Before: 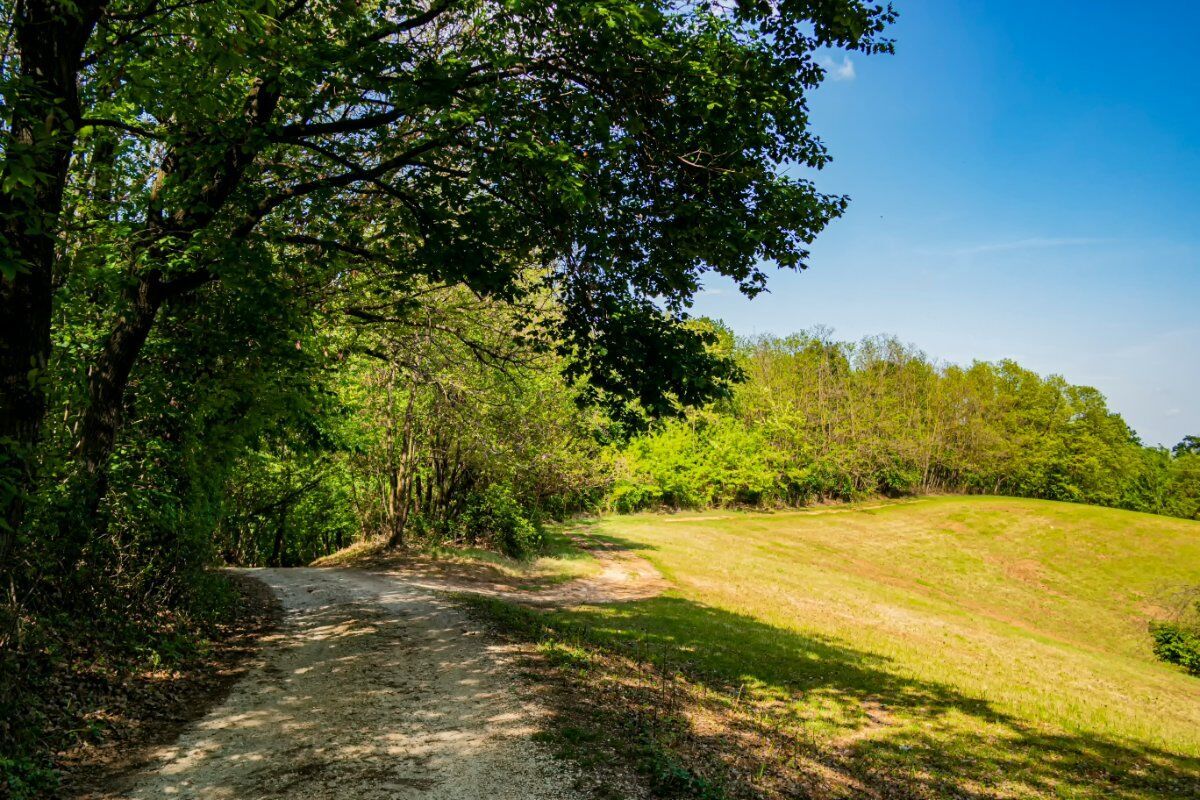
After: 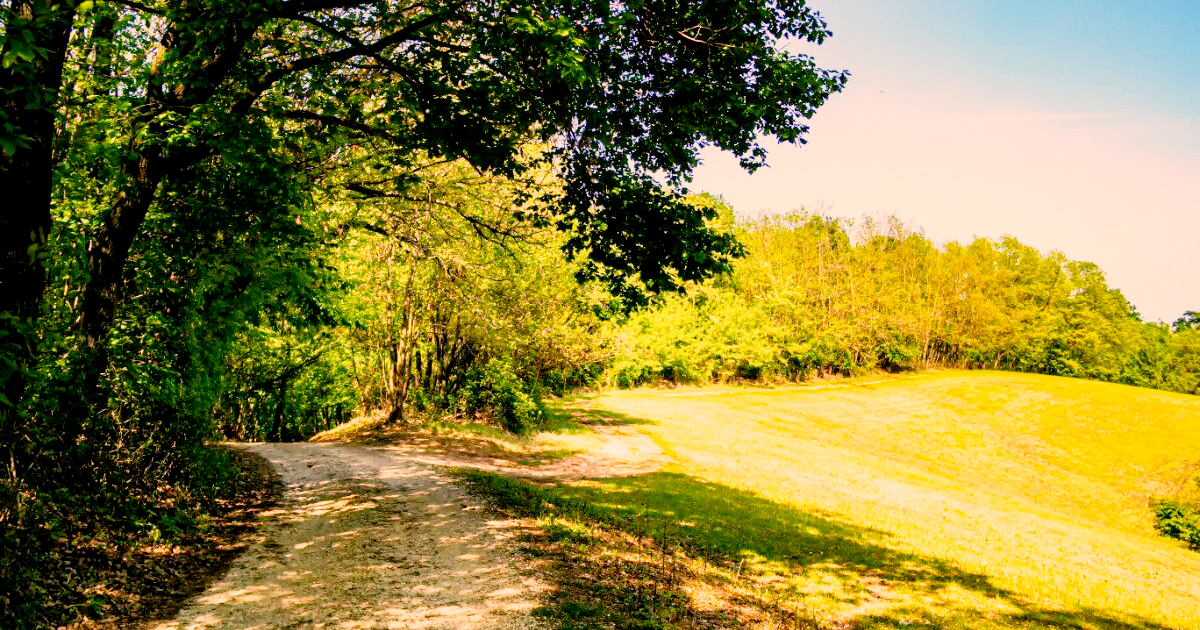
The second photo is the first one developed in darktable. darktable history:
color correction: highlights a* 17.53, highlights b* 19.07
filmic rgb: black relative exposure -7.71 EV, white relative exposure 4.42 EV, target black luminance 0%, hardness 3.75, latitude 50.73%, contrast 1.07, highlights saturation mix 9.95%, shadows ↔ highlights balance -0.215%, add noise in highlights 0.002, preserve chrominance no, color science v4 (2020)
tone equalizer: on, module defaults
crop and rotate: top 15.703%, bottom 5.447%
exposure: exposure 1.26 EV, compensate highlight preservation false
